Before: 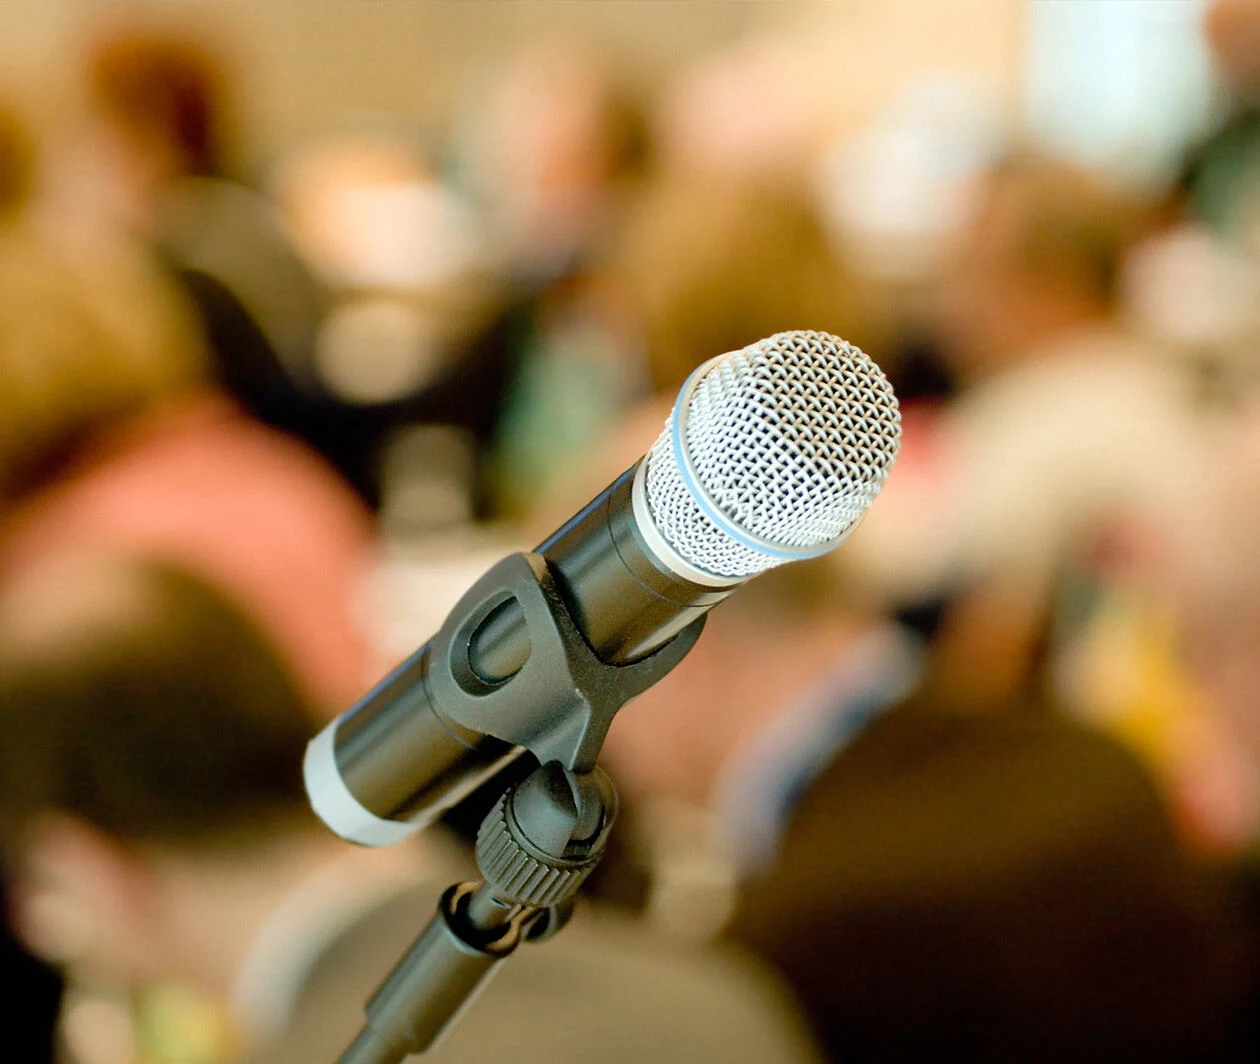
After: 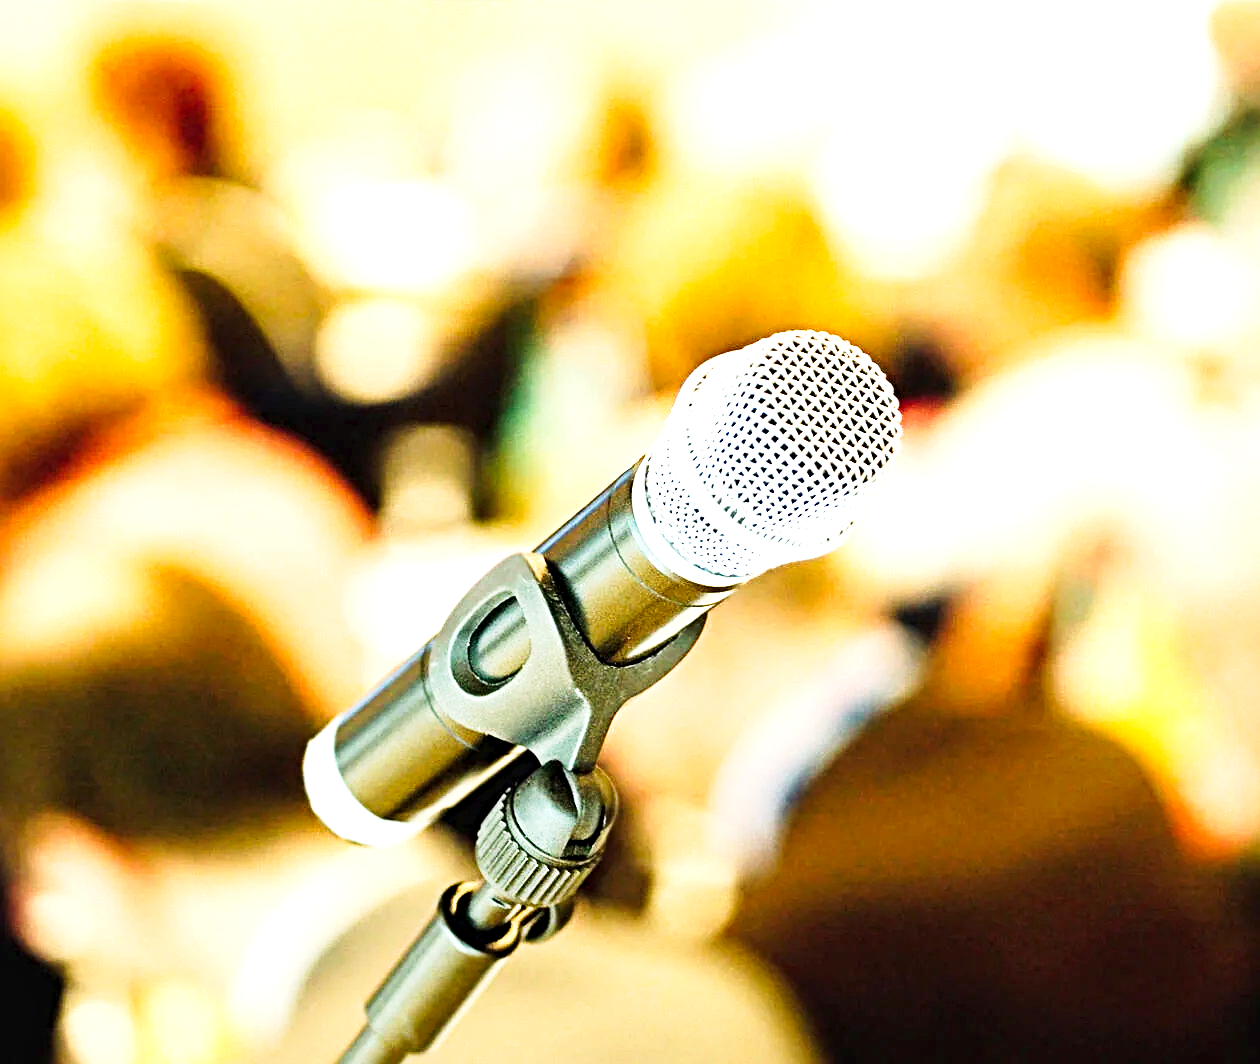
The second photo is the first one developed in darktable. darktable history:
tone curve: curves: ch0 [(0, 0) (0.003, 0.011) (0.011, 0.019) (0.025, 0.03) (0.044, 0.045) (0.069, 0.061) (0.1, 0.085) (0.136, 0.119) (0.177, 0.159) (0.224, 0.205) (0.277, 0.261) (0.335, 0.329) (0.399, 0.407) (0.468, 0.508) (0.543, 0.606) (0.623, 0.71) (0.709, 0.815) (0.801, 0.903) (0.898, 0.957) (1, 1)], preserve colors none
exposure: black level correction 0, exposure 1.546 EV, compensate highlight preservation false
contrast equalizer: y [[0.5, 0.5, 0.468, 0.5, 0.5, 0.5], [0.5 ×6], [0.5 ×6], [0 ×6], [0 ×6]], mix -0.991
sharpen: radius 4.863
